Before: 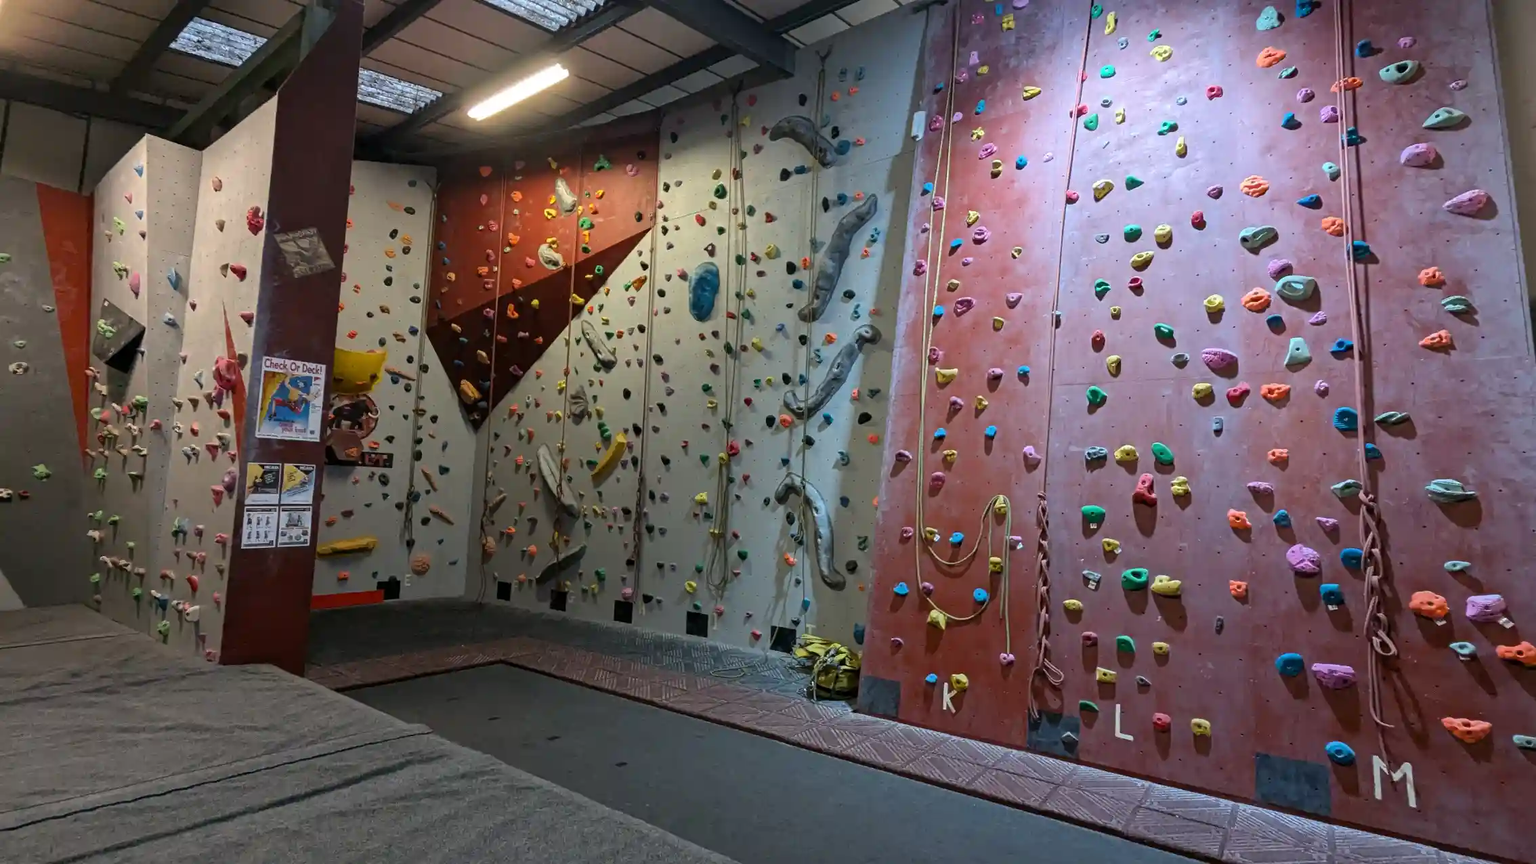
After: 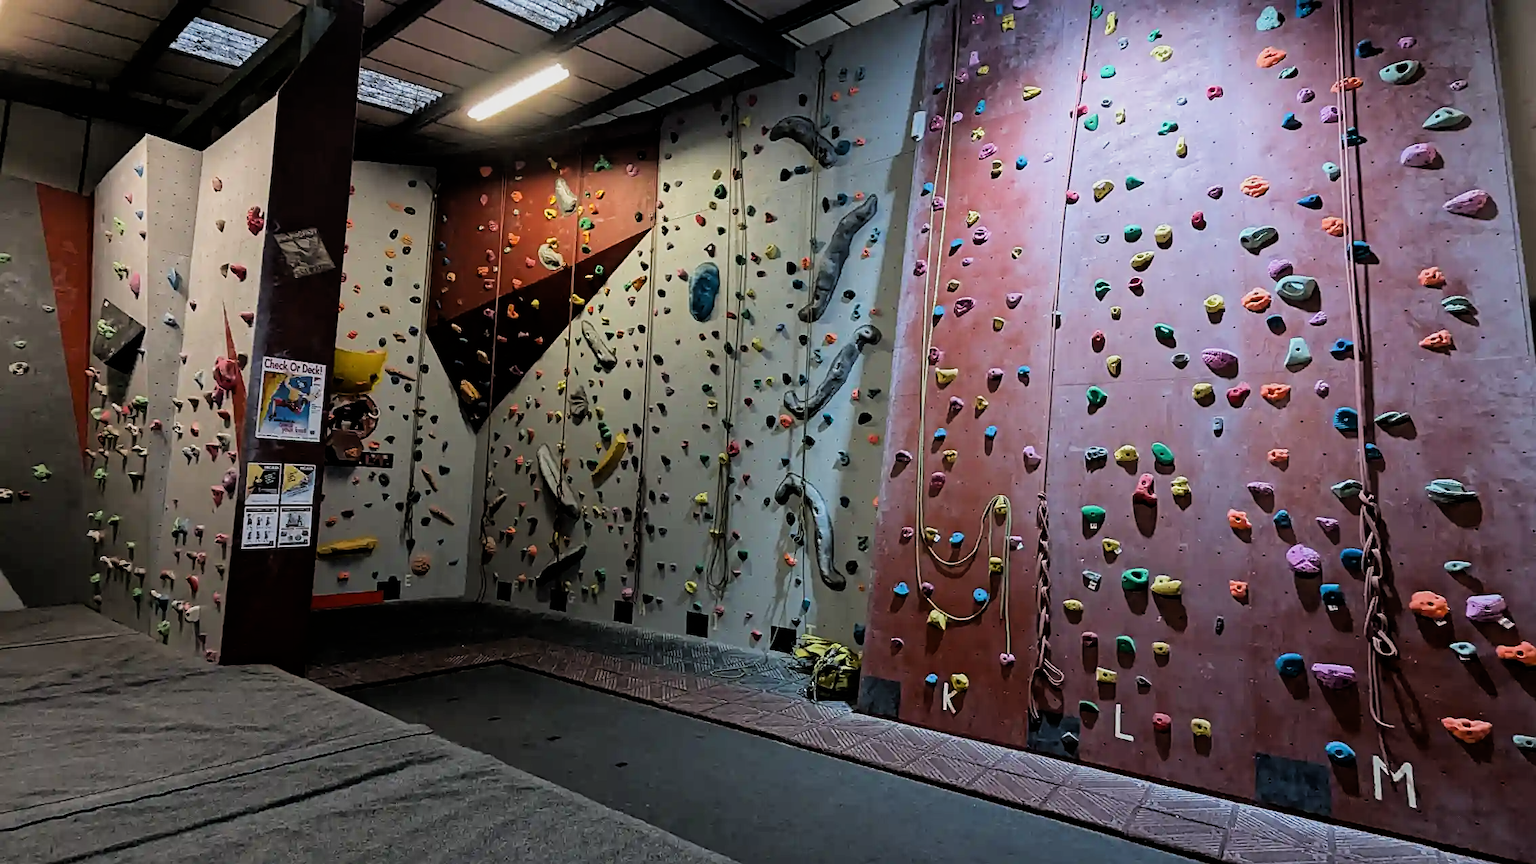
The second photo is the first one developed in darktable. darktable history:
shadows and highlights: radius 331.84, shadows 53.55, highlights -100, compress 94.63%, highlights color adjustment 73.23%, soften with gaussian
filmic rgb: black relative exposure -5 EV, white relative exposure 3.5 EV, hardness 3.19, contrast 1.2, highlights saturation mix -50%
sharpen: on, module defaults
